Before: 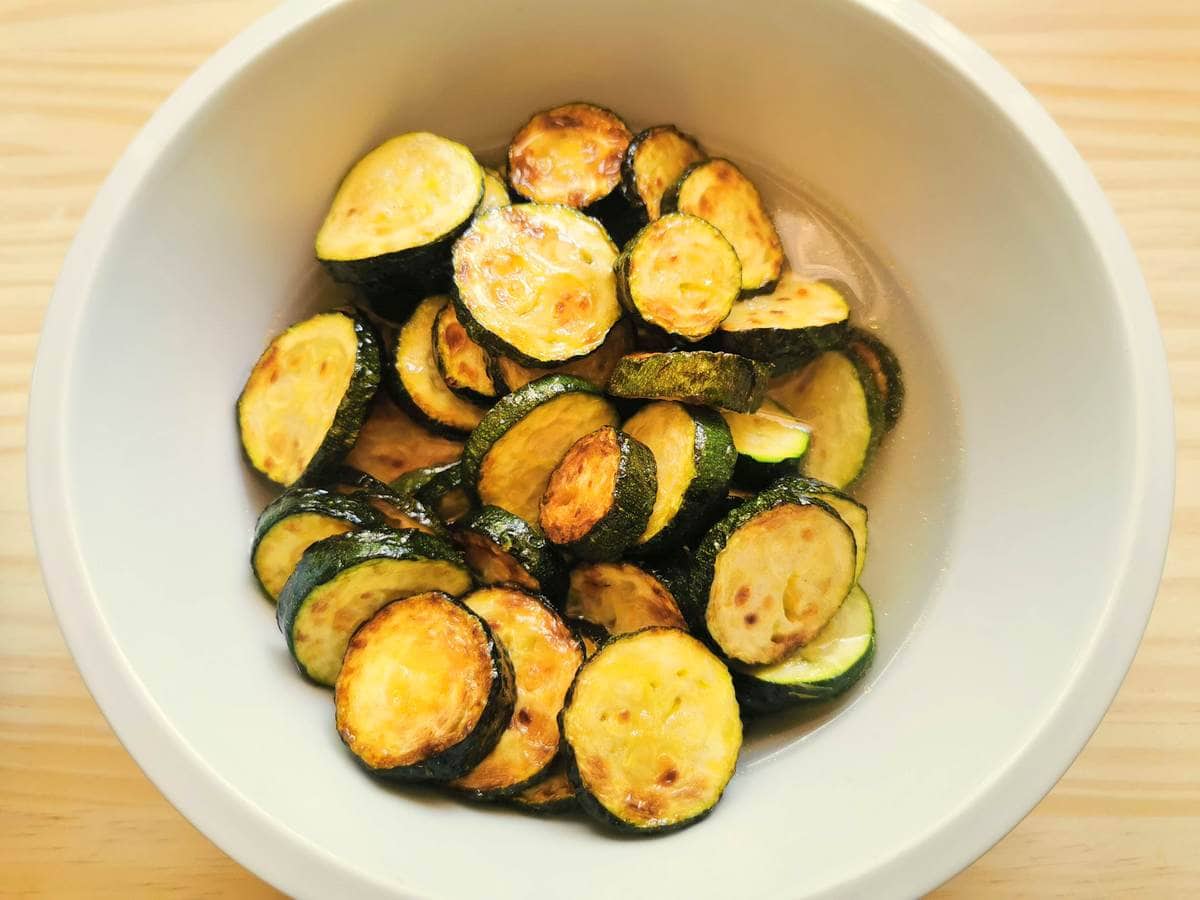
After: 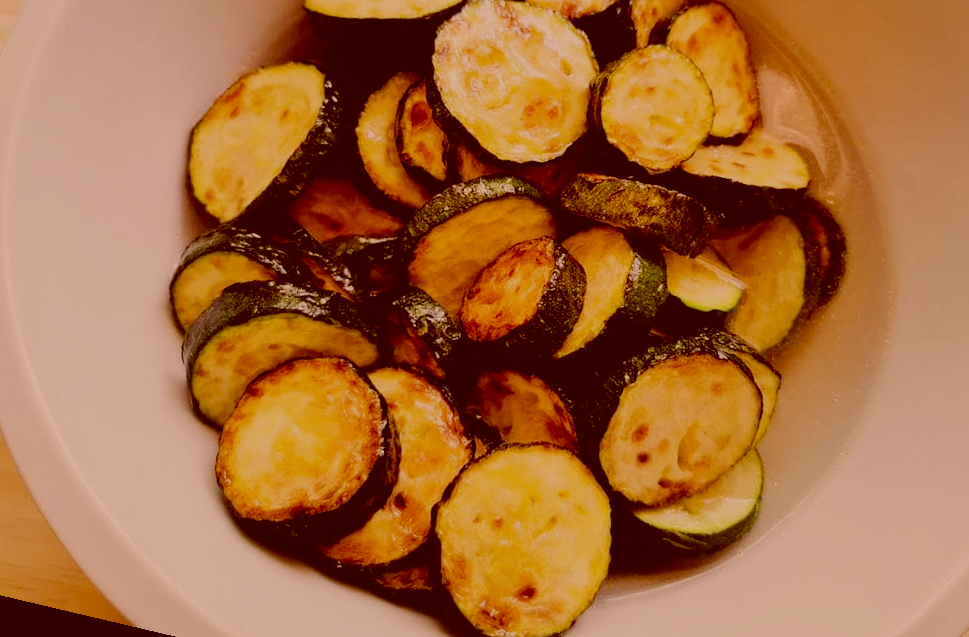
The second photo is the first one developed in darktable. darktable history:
shadows and highlights: radius 125.46, shadows 21.19, highlights -21.19, low approximation 0.01
white balance: emerald 1
crop: left 11.123%, top 27.61%, right 18.3%, bottom 17.034%
exposure: exposure -0.157 EV, compensate highlight preservation false
rotate and perspective: rotation 13.27°, automatic cropping off
color correction: highlights a* 9.03, highlights b* 8.71, shadows a* 40, shadows b* 40, saturation 0.8
filmic rgb: middle gray luminance 29%, black relative exposure -10.3 EV, white relative exposure 5.5 EV, threshold 6 EV, target black luminance 0%, hardness 3.95, latitude 2.04%, contrast 1.132, highlights saturation mix 5%, shadows ↔ highlights balance 15.11%, preserve chrominance no, color science v3 (2019), use custom middle-gray values true, iterations of high-quality reconstruction 0, enable highlight reconstruction true
